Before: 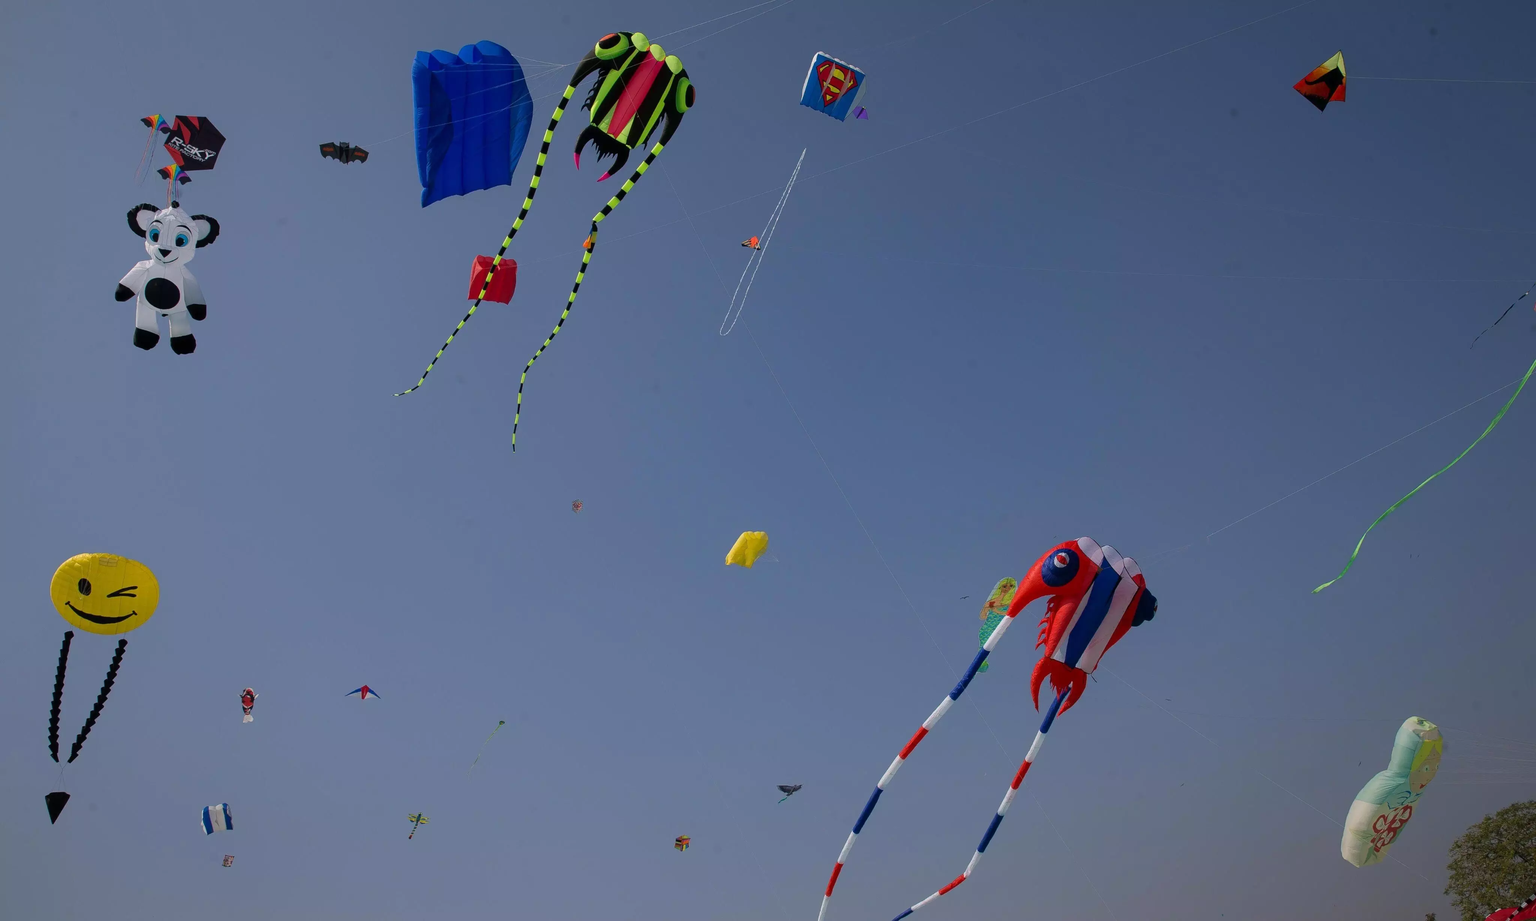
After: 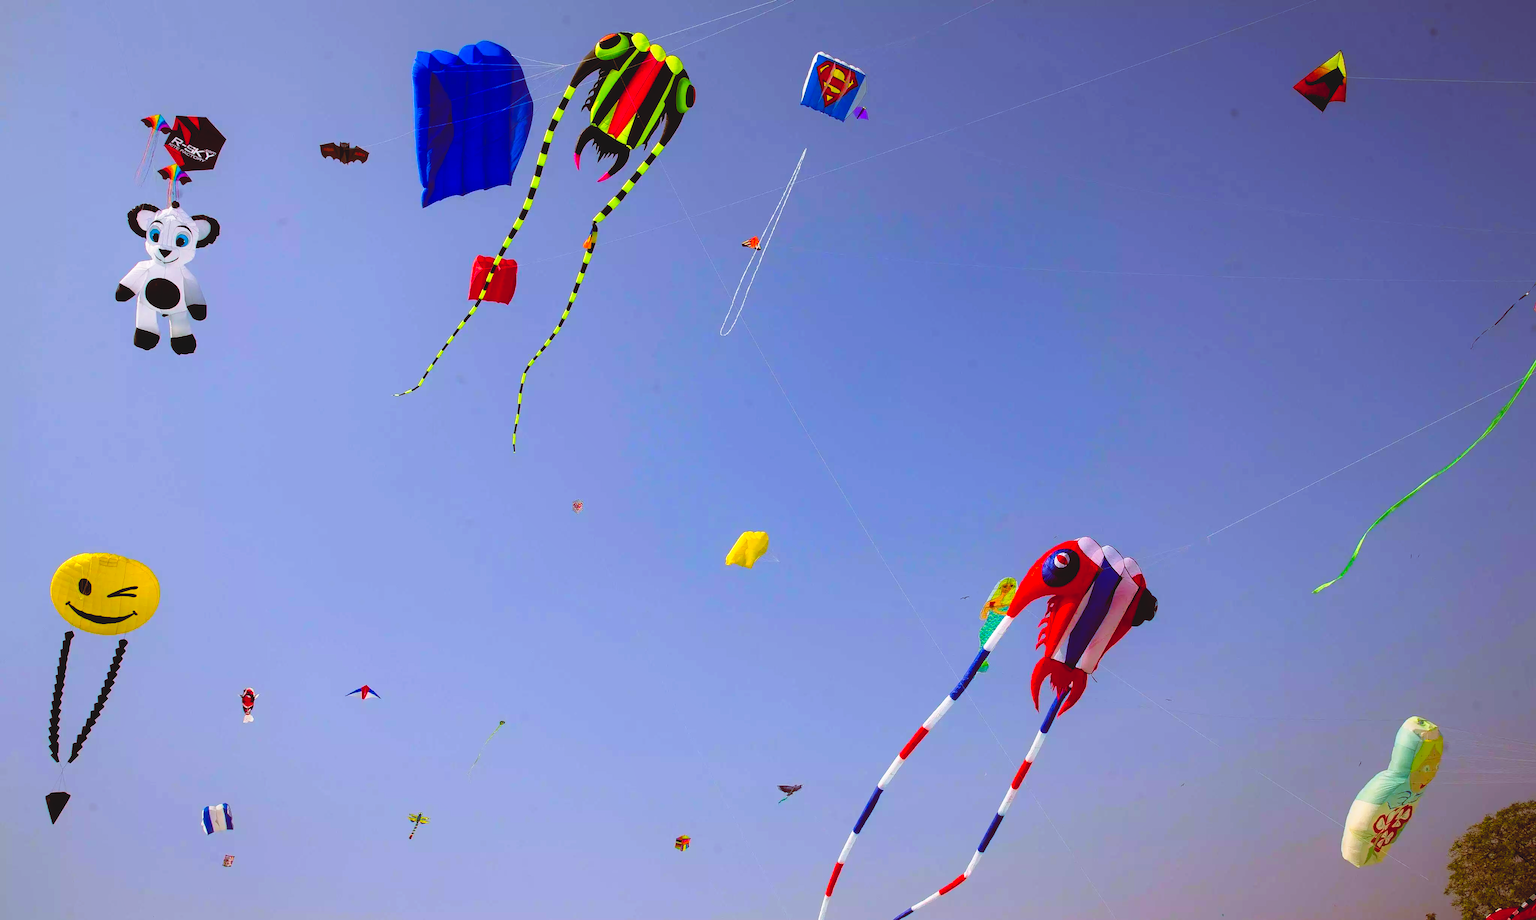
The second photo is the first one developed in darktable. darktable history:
tone curve: curves: ch0 [(0, 0.074) (0.129, 0.136) (0.285, 0.301) (0.689, 0.764) (0.854, 0.926) (0.987, 0.977)]; ch1 [(0, 0) (0.337, 0.249) (0.434, 0.437) (0.485, 0.491) (0.515, 0.495) (0.566, 0.57) (0.625, 0.625) (0.764, 0.806) (1, 1)]; ch2 [(0, 0) (0.314, 0.301) (0.401, 0.411) (0.505, 0.499) (0.54, 0.54) (0.608, 0.613) (0.706, 0.735) (1, 1)], preserve colors none
tone equalizer: -8 EV -0.783 EV, -7 EV -0.679 EV, -6 EV -0.616 EV, -5 EV -0.392 EV, -3 EV 0.402 EV, -2 EV 0.6 EV, -1 EV 0.701 EV, +0 EV 0.767 EV
contrast brightness saturation: contrast 0.09, saturation 0.28
color balance rgb: global offset › chroma 0.4%, global offset › hue 35.92°, perceptual saturation grading › global saturation 30.887%
